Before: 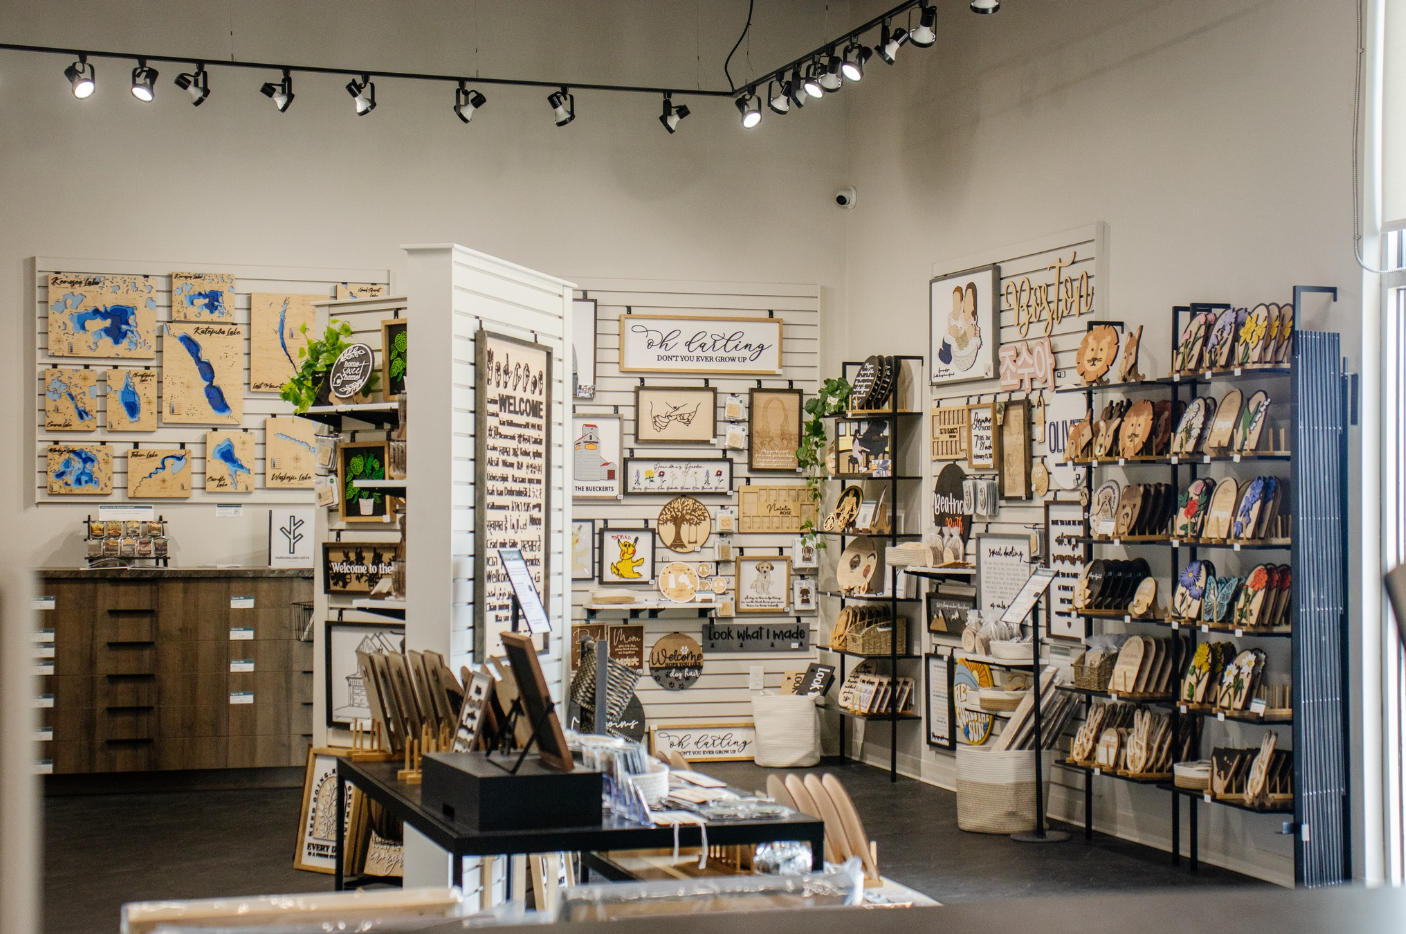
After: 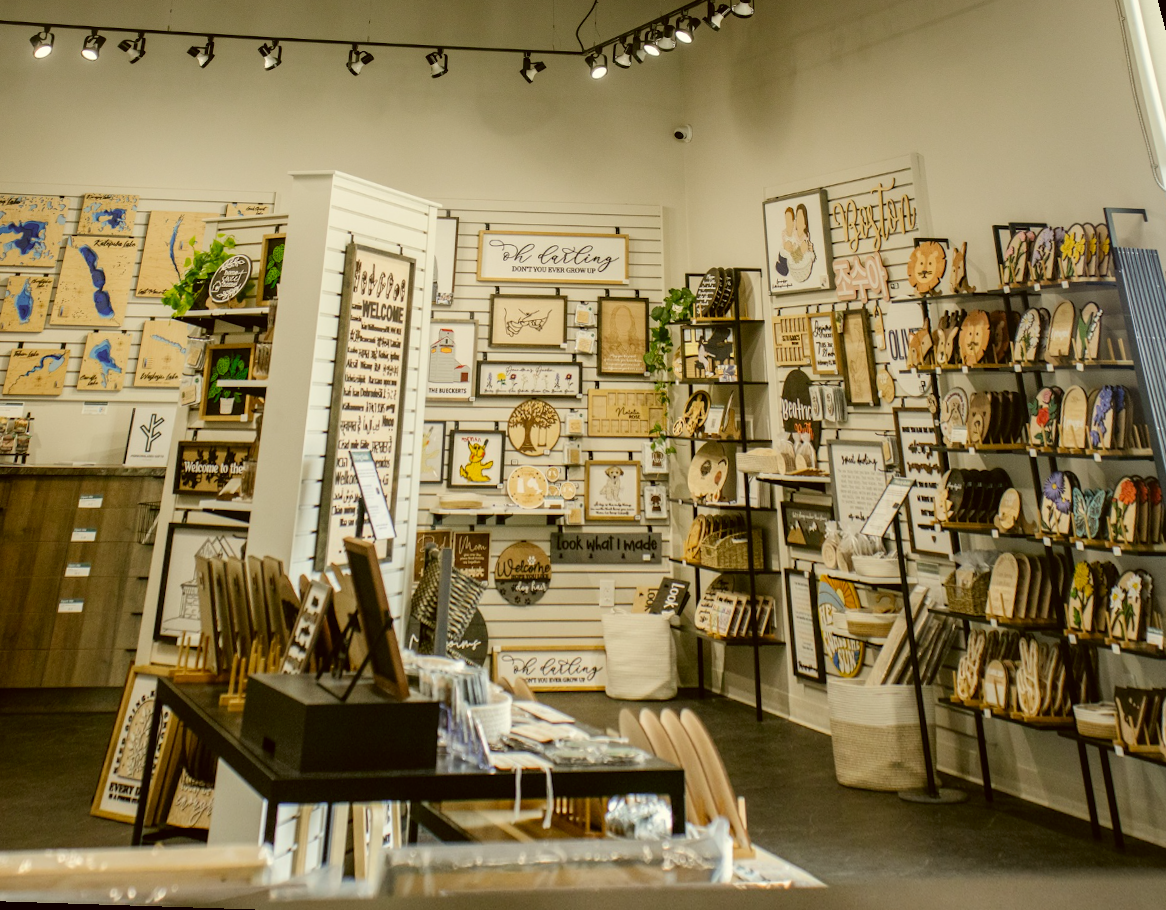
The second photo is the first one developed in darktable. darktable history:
rotate and perspective: rotation 0.72°, lens shift (vertical) -0.352, lens shift (horizontal) -0.051, crop left 0.152, crop right 0.859, crop top 0.019, crop bottom 0.964
color correction: highlights a* -1.43, highlights b* 10.12, shadows a* 0.395, shadows b* 19.35
